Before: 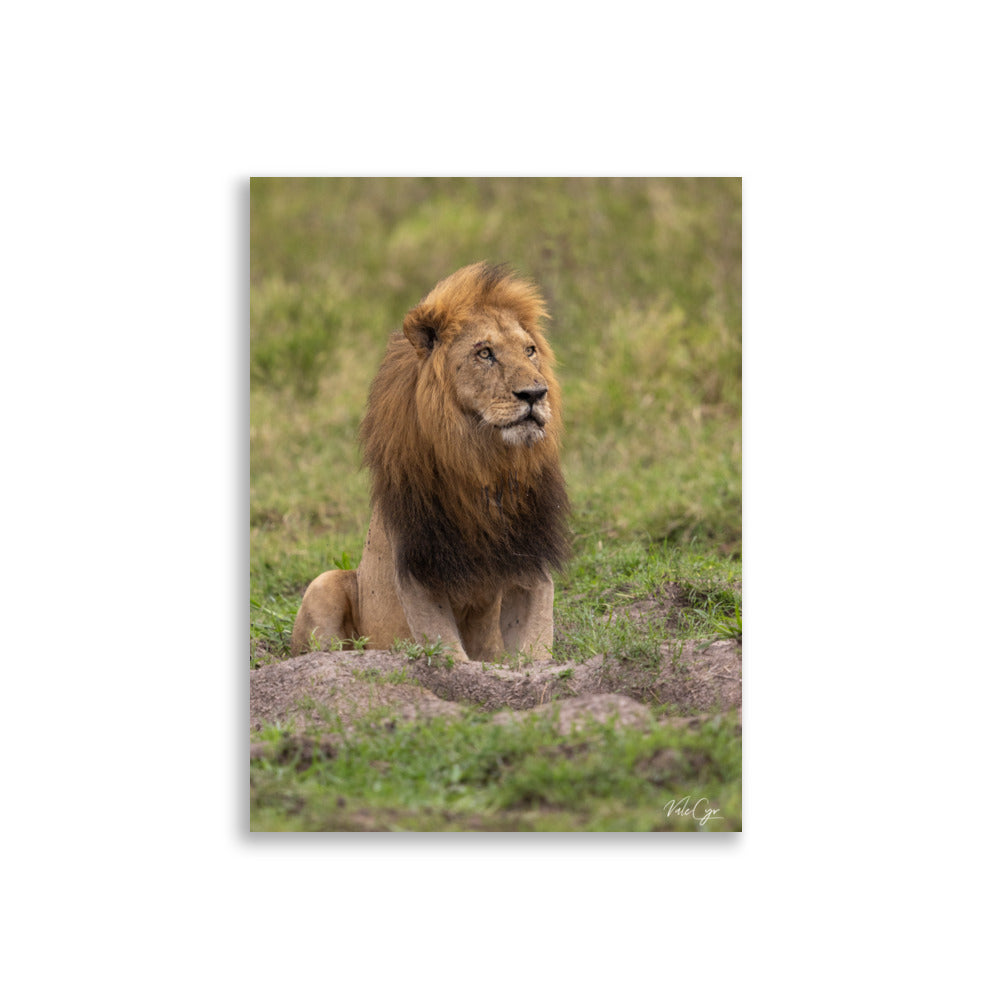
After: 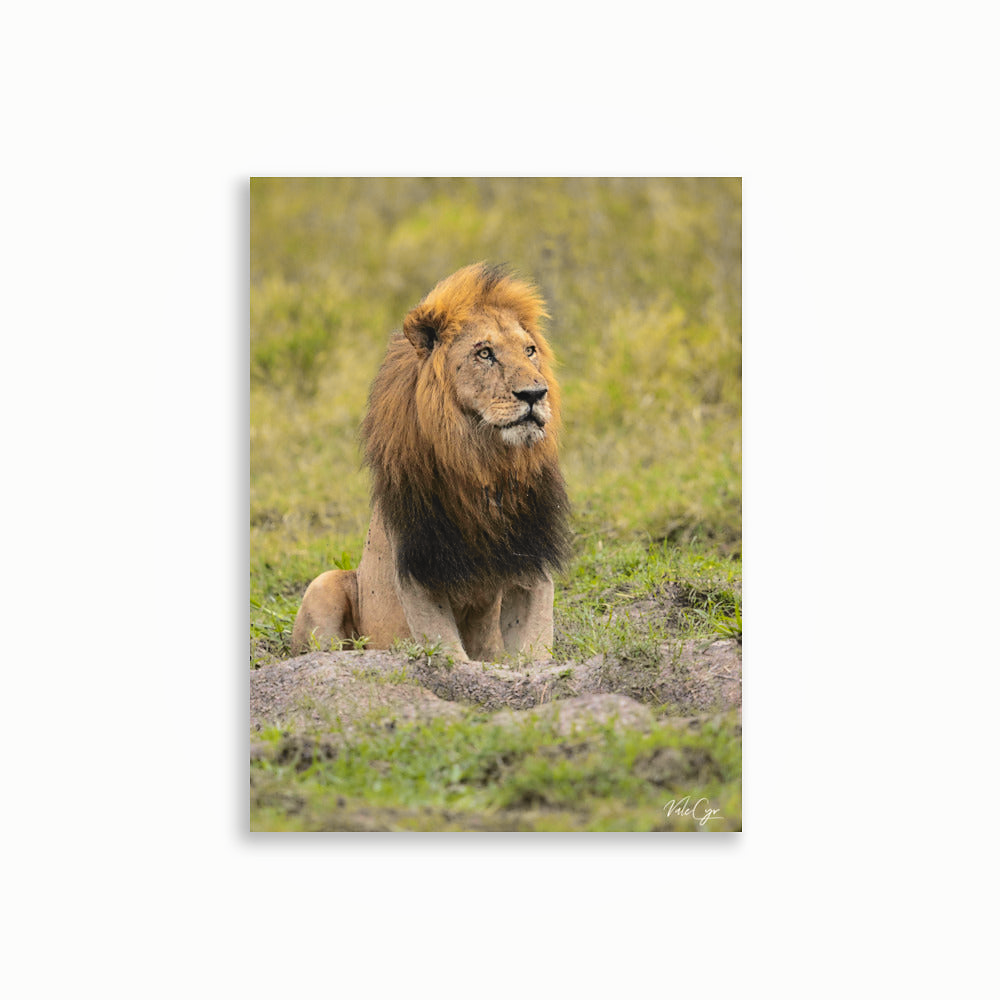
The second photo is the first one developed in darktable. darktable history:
shadows and highlights: shadows 25, highlights -25
white balance: emerald 1
exposure: black level correction -0.008, exposure 0.067 EV, compensate highlight preservation false
sharpen: radius 1.559, amount 0.373, threshold 1.271
tone curve: curves: ch0 [(0, 0.01) (0.097, 0.07) (0.204, 0.173) (0.447, 0.517) (0.539, 0.624) (0.733, 0.791) (0.879, 0.898) (1, 0.98)]; ch1 [(0, 0) (0.393, 0.415) (0.447, 0.448) (0.485, 0.494) (0.523, 0.509) (0.545, 0.544) (0.574, 0.578) (0.648, 0.674) (1, 1)]; ch2 [(0, 0) (0.369, 0.388) (0.449, 0.431) (0.499, 0.5) (0.521, 0.517) (0.53, 0.54) (0.564, 0.569) (0.674, 0.735) (1, 1)], color space Lab, independent channels, preserve colors none
